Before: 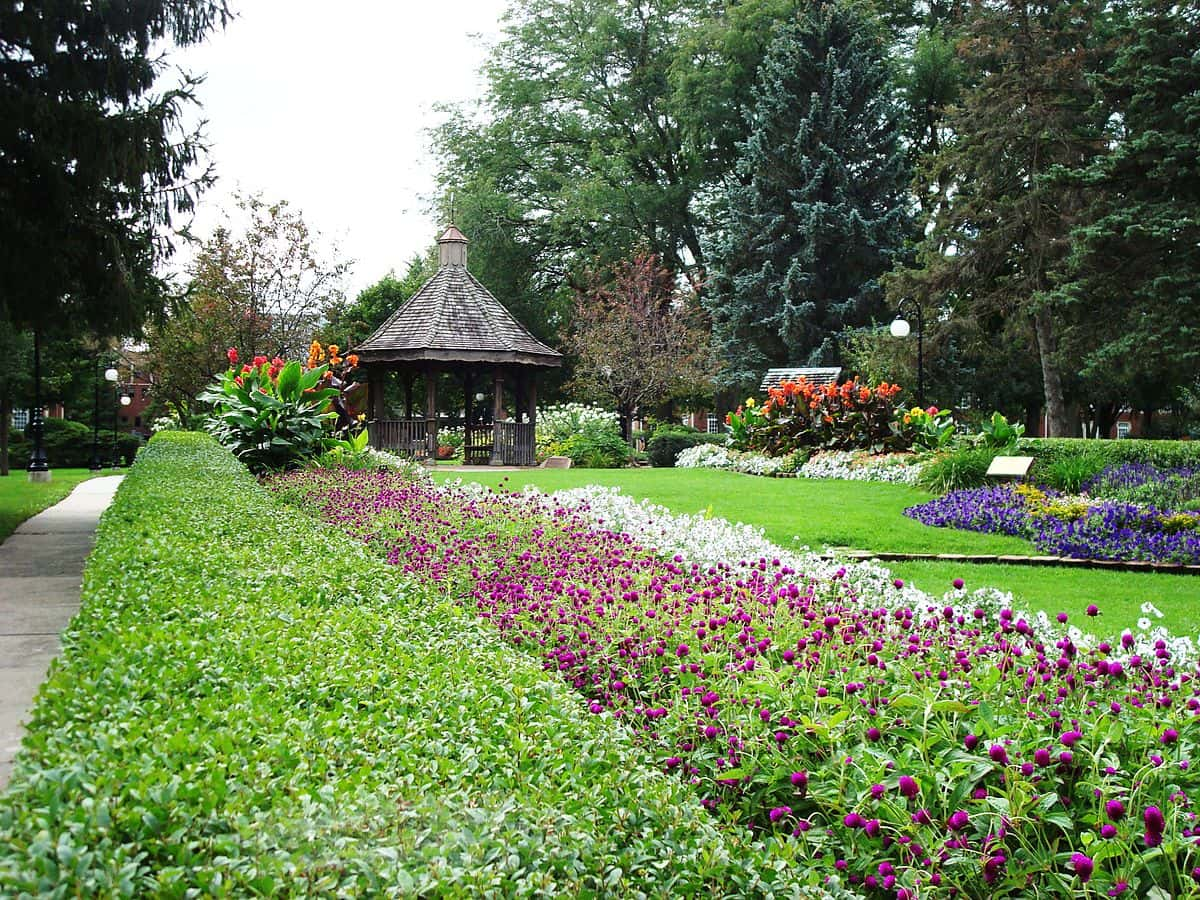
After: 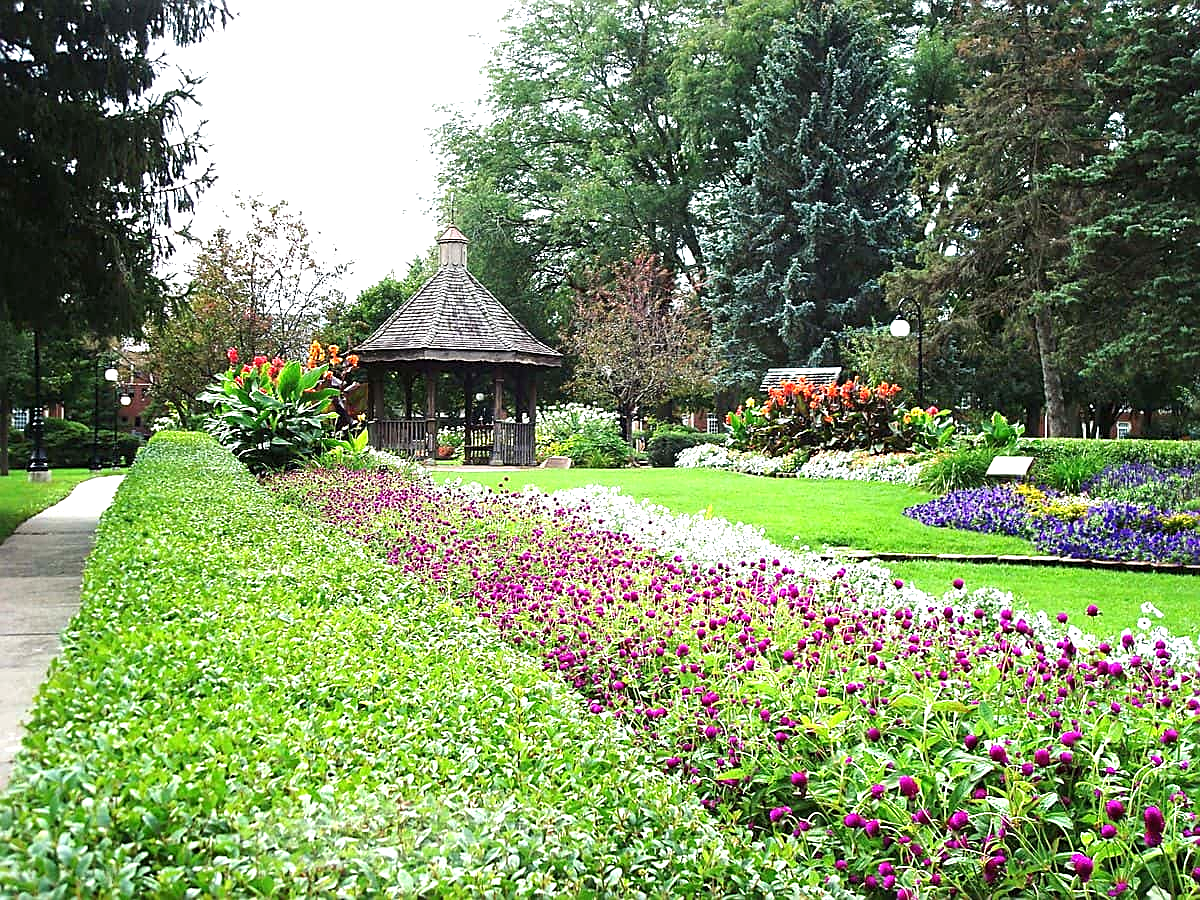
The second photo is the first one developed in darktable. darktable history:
sharpen: on, module defaults
exposure: black level correction 0, exposure 0.699 EV, compensate highlight preservation false
